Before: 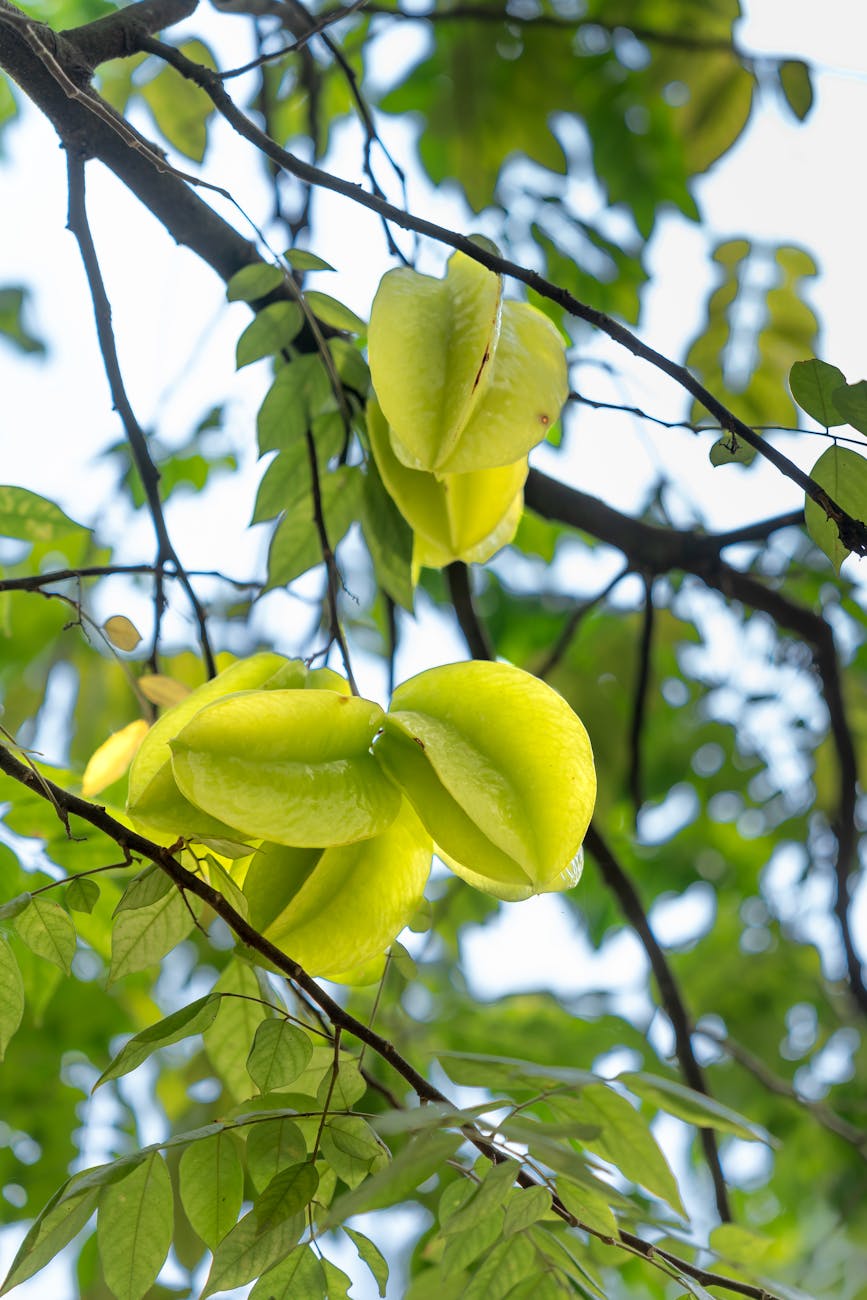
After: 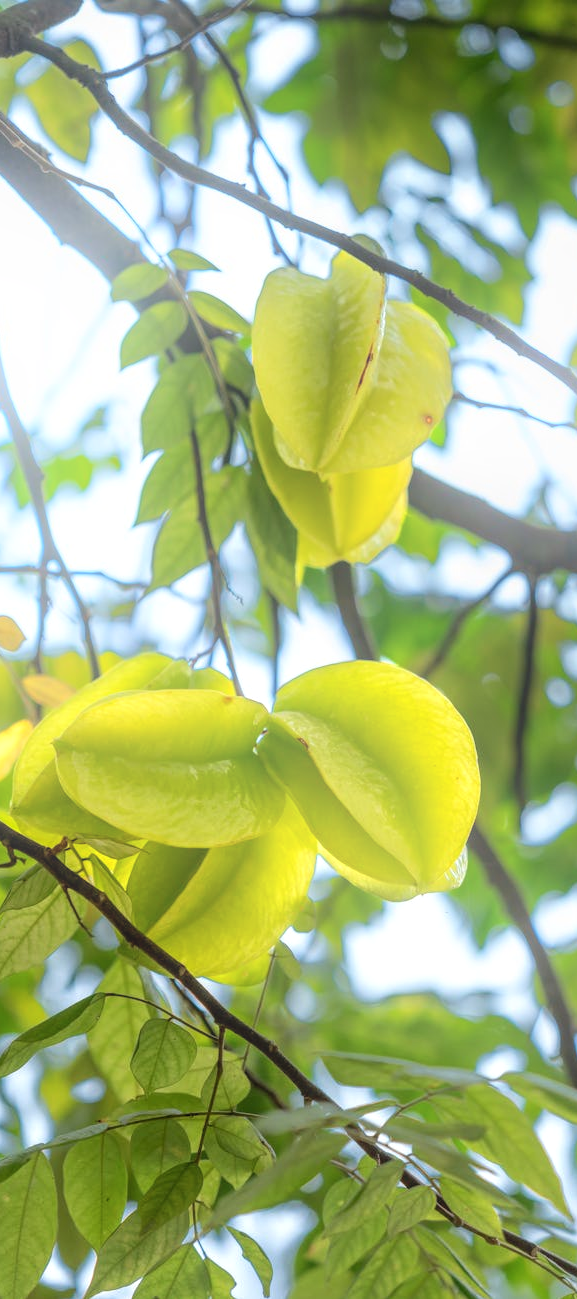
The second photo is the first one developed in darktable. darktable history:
crop and rotate: left 13.409%, right 19.924%
bloom: on, module defaults
local contrast: on, module defaults
